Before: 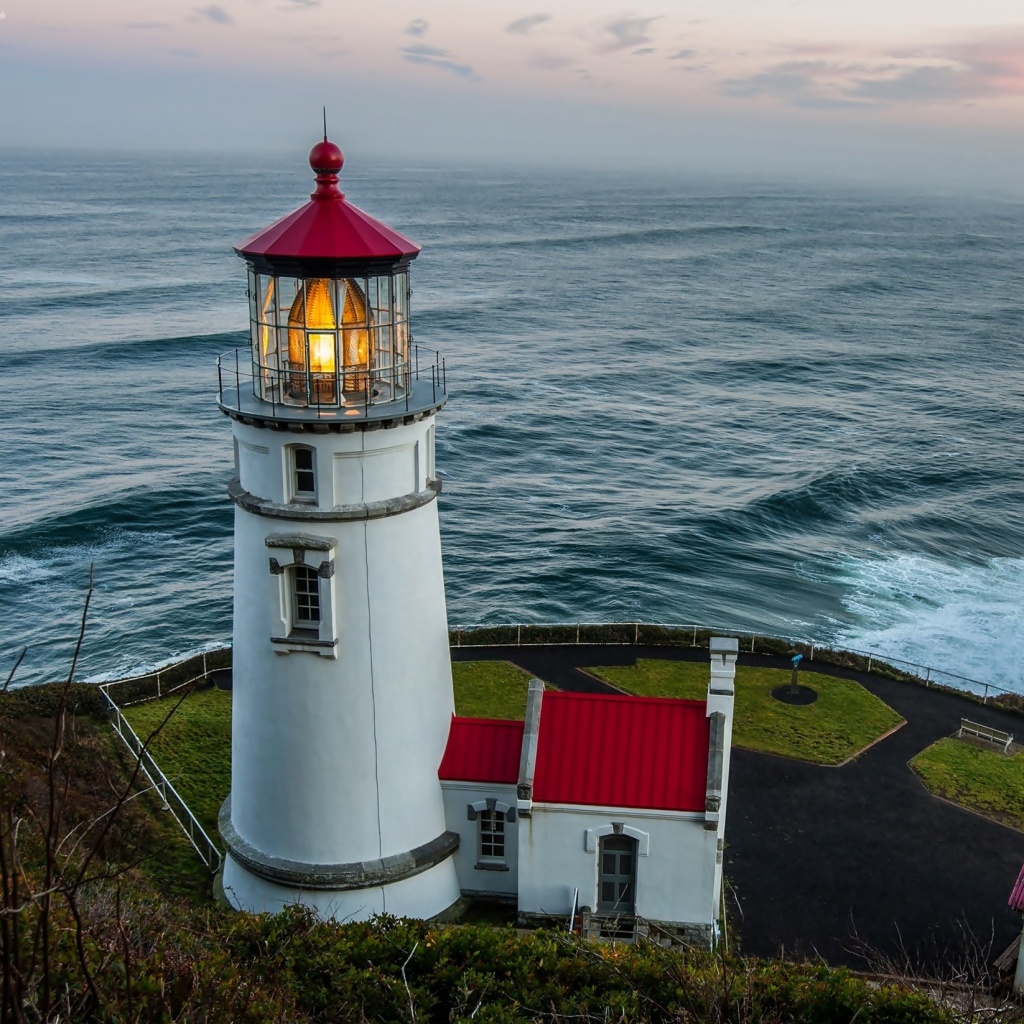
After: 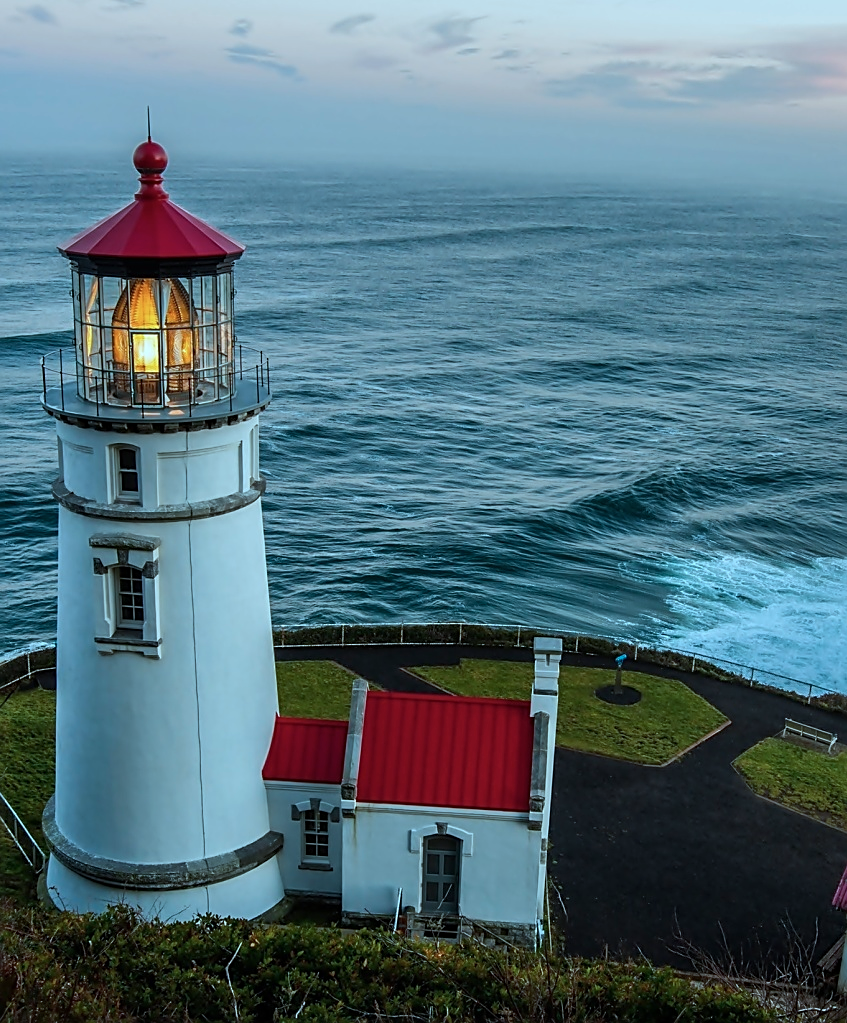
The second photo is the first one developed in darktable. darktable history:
crop: left 17.246%, bottom 0.023%
color correction: highlights a* -11.8, highlights b* -15.6
exposure: exposure -0.069 EV, compensate highlight preservation false
sharpen: on, module defaults
tone equalizer: on, module defaults
